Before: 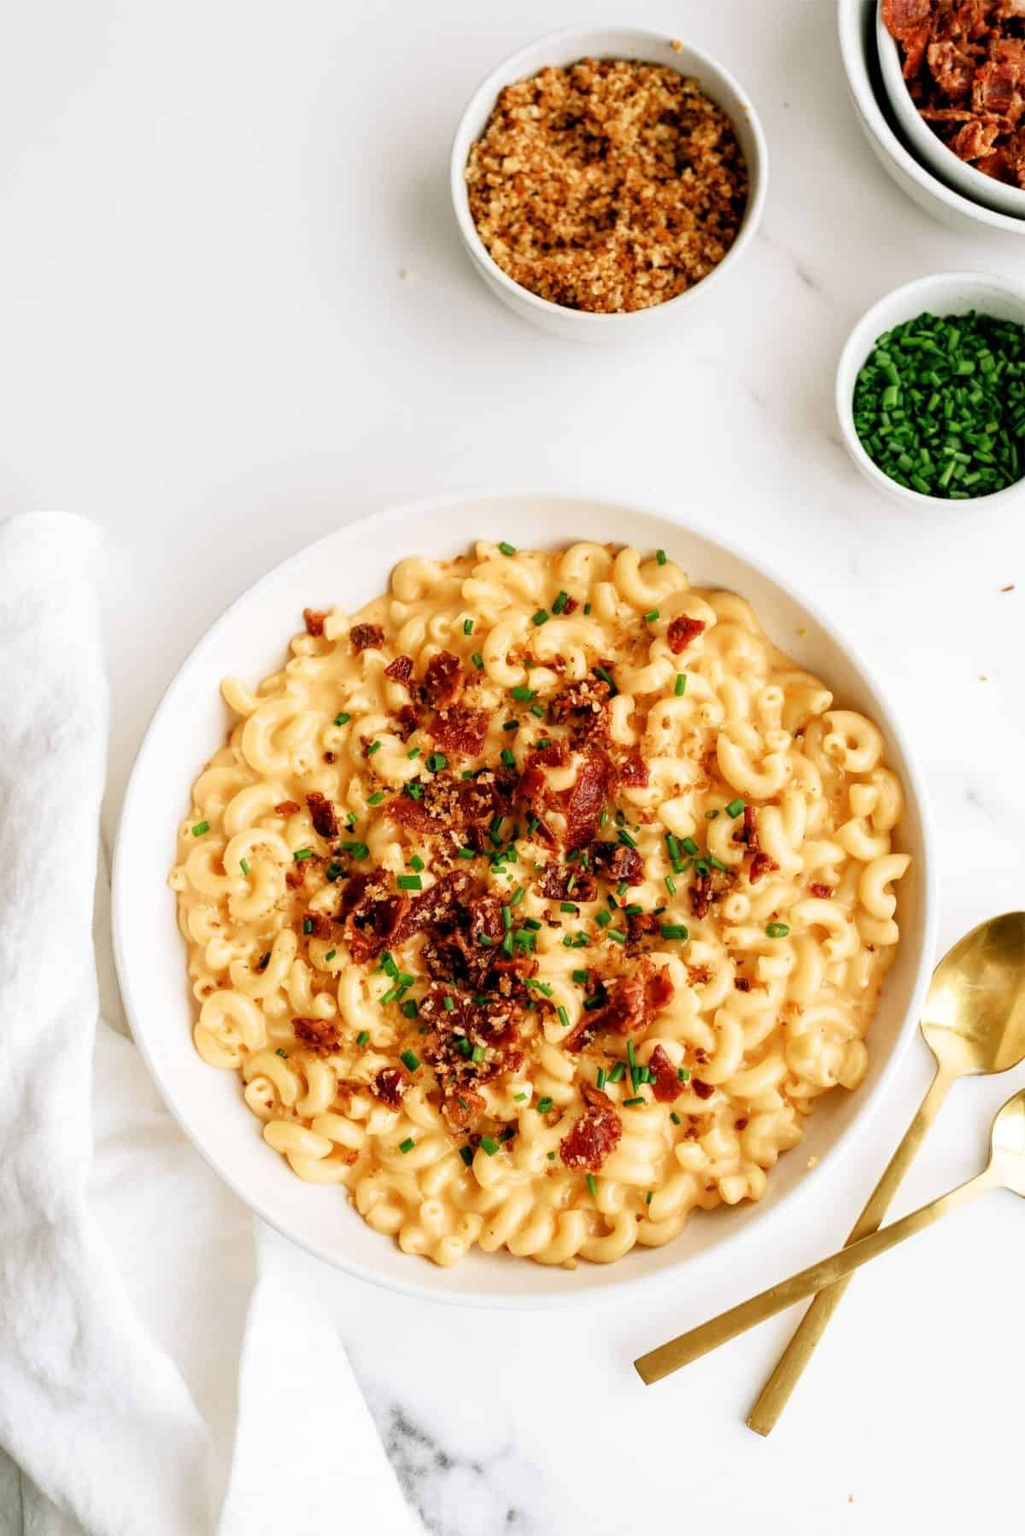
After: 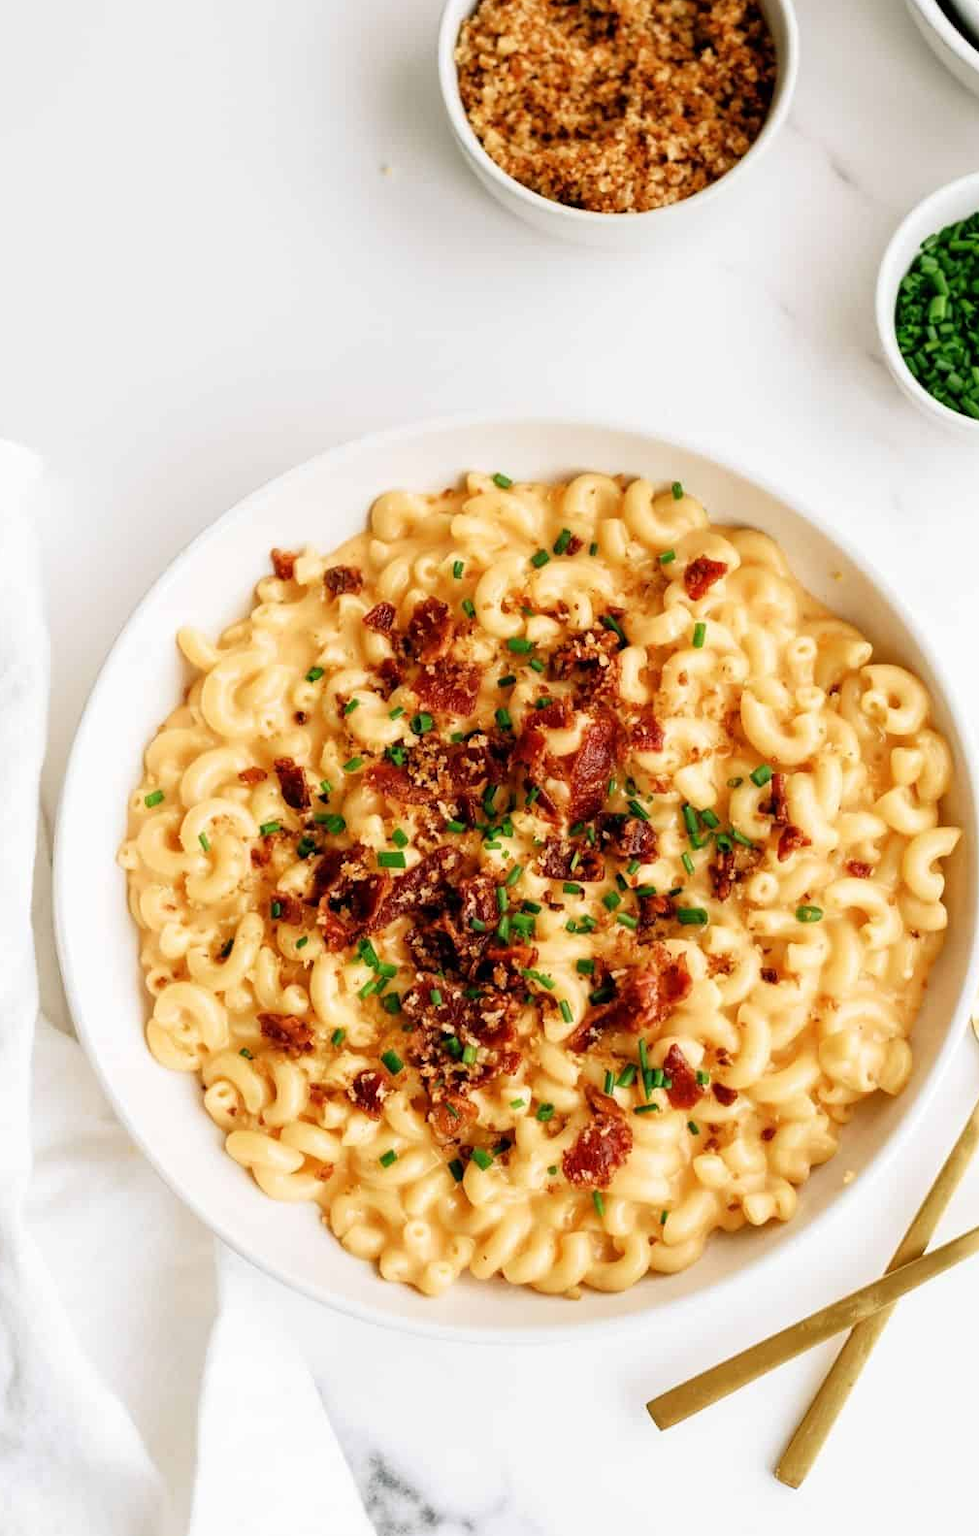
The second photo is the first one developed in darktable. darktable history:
crop: left 6.366%, top 8.18%, right 9.528%, bottom 3.74%
